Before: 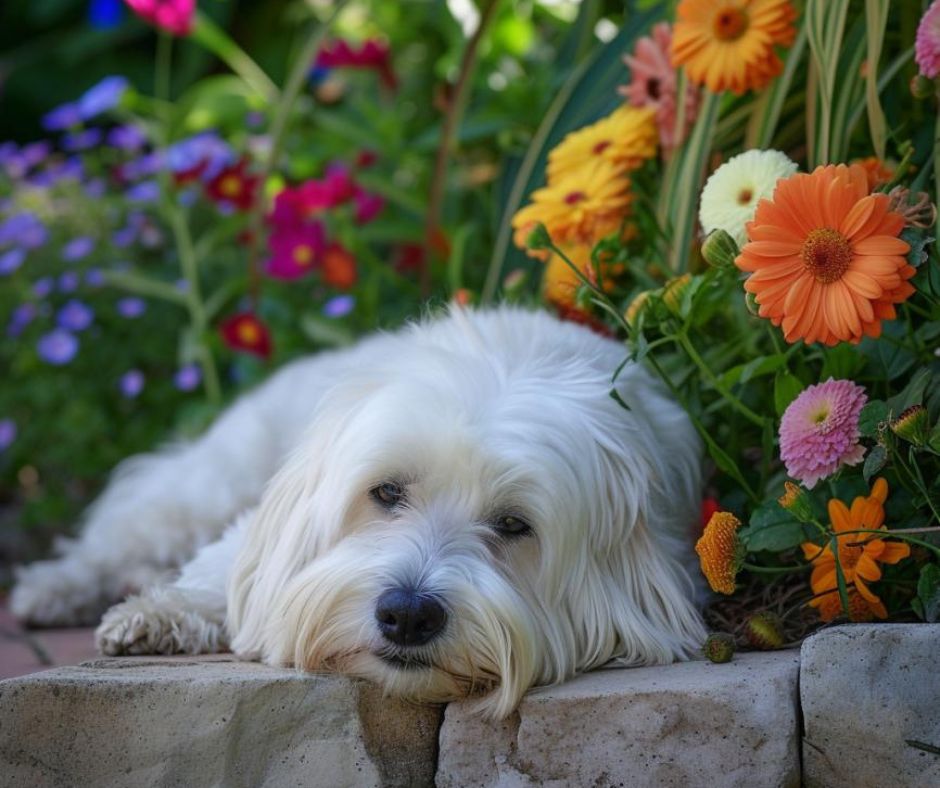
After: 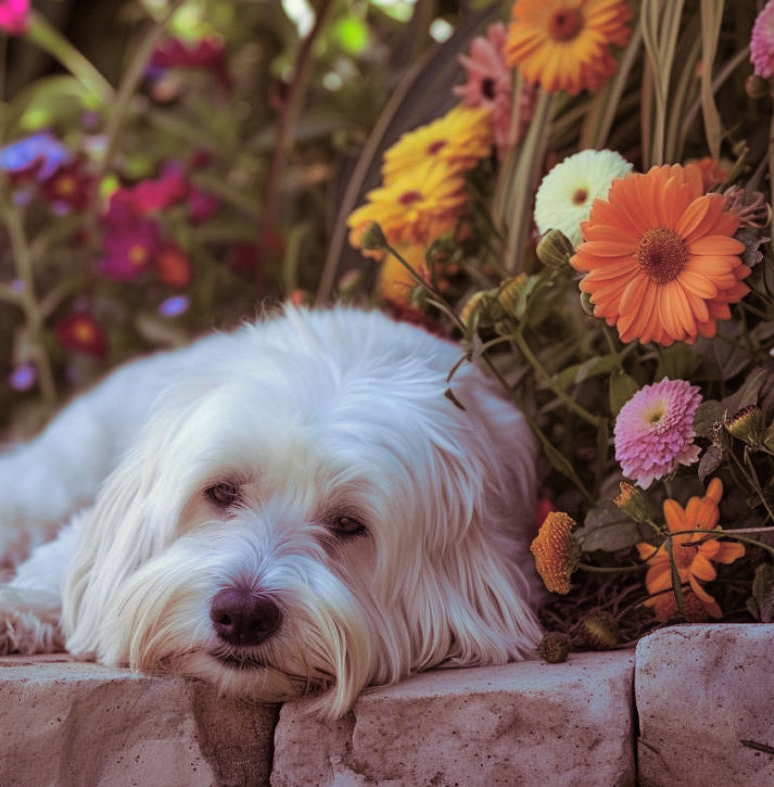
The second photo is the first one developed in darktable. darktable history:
split-toning: on, module defaults
shadows and highlights: low approximation 0.01, soften with gaussian
crop: left 17.582%, bottom 0.031%
rotate and perspective: automatic cropping off
